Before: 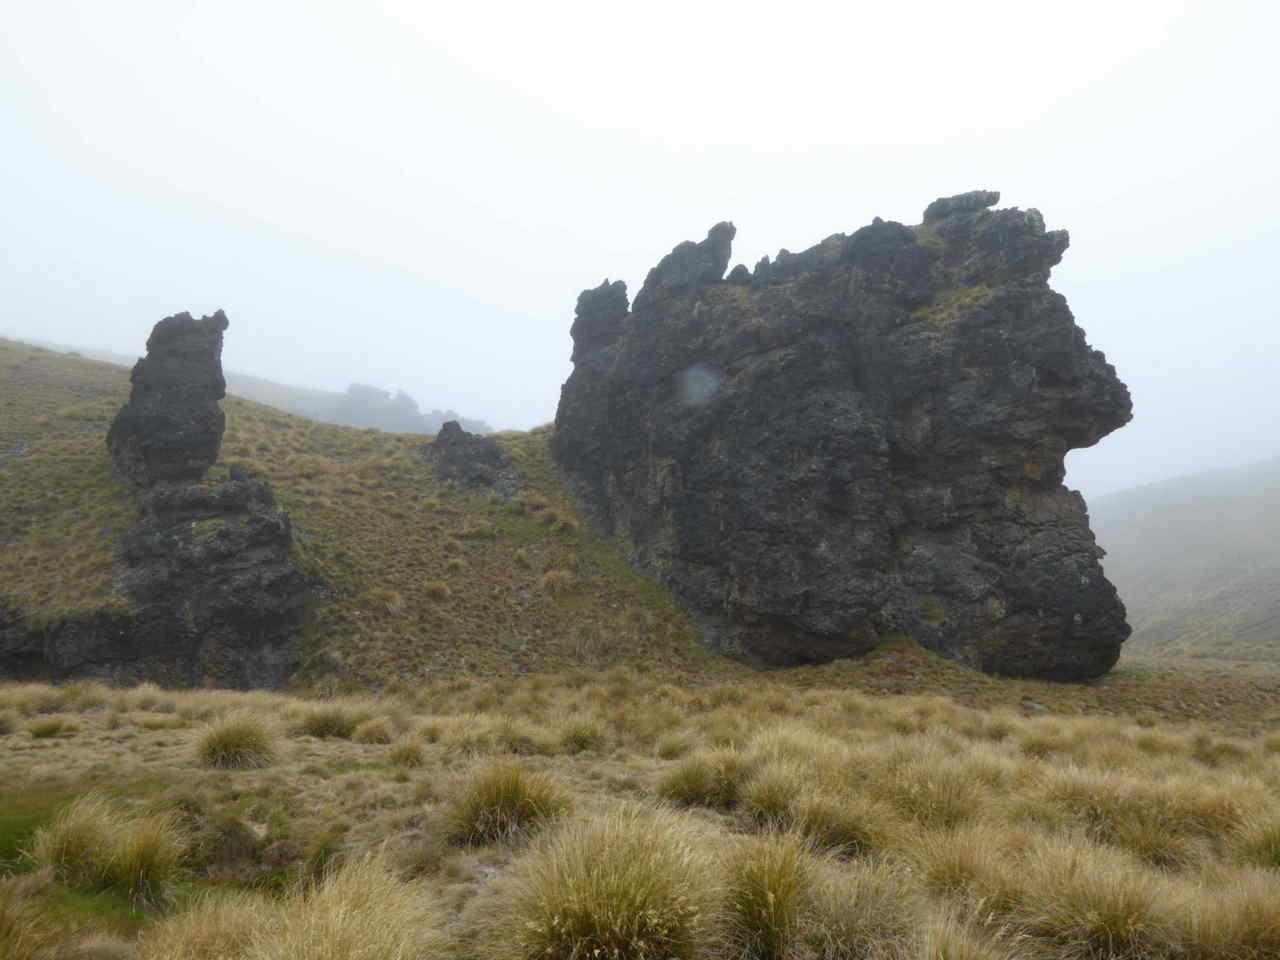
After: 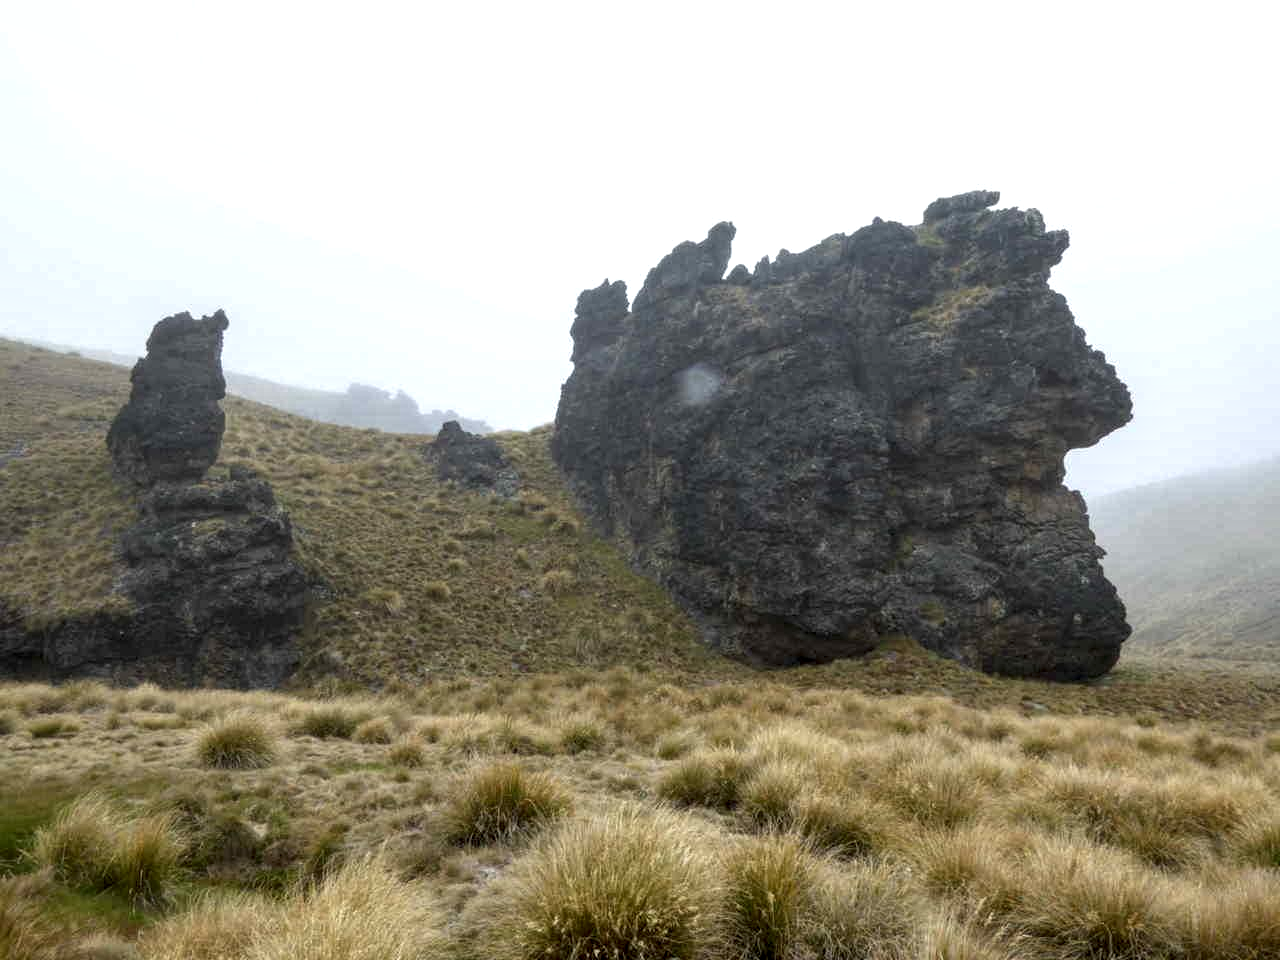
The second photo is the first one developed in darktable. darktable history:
exposure: exposure 0.128 EV, compensate highlight preservation false
local contrast: detail 160%
